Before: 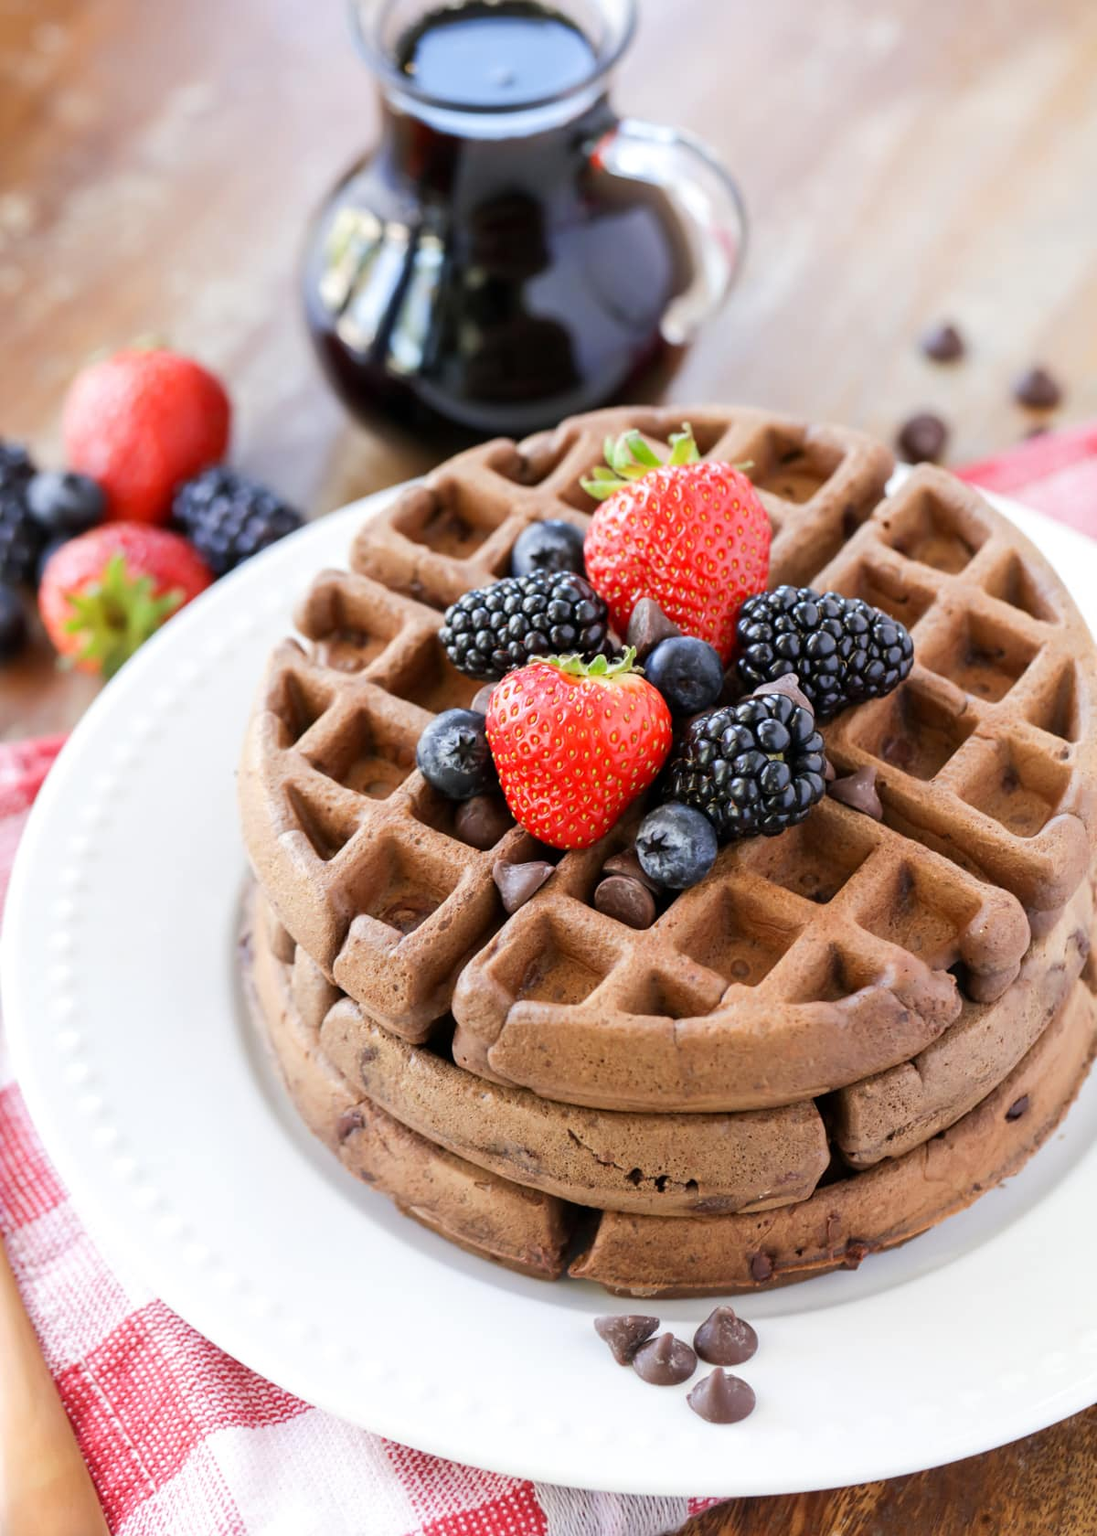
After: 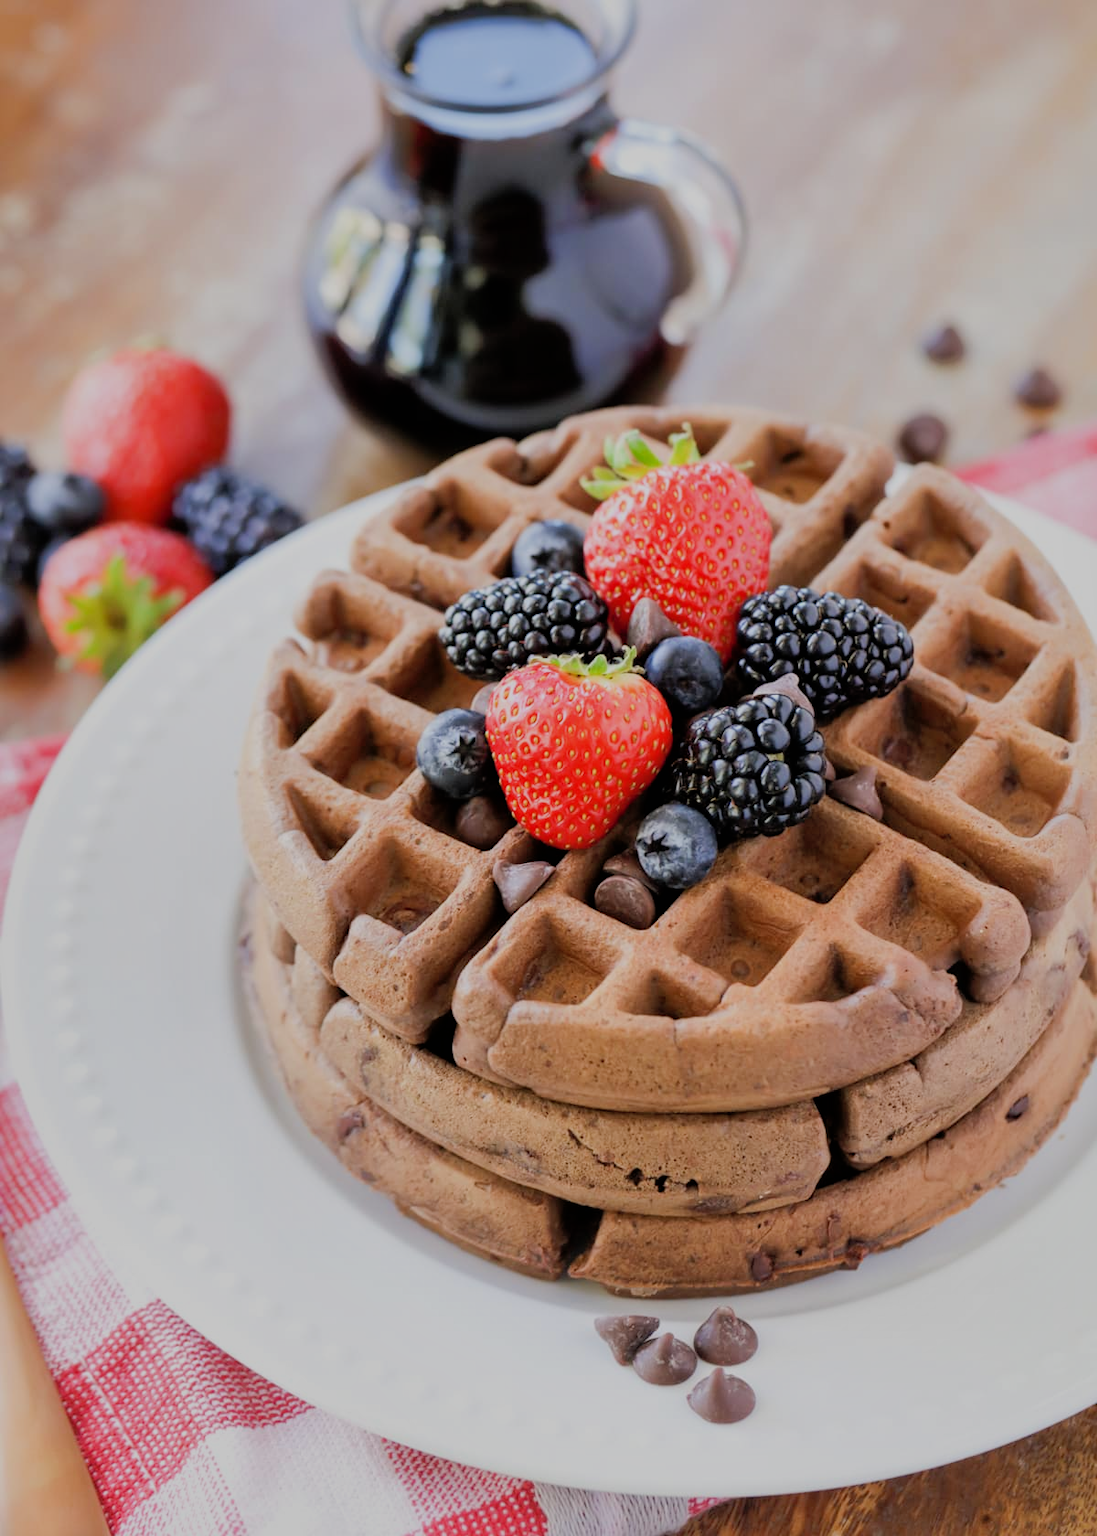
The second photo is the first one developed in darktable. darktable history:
shadows and highlights: on, module defaults
filmic rgb: black relative exposure -7.65 EV, white relative exposure 4.56 EV, hardness 3.61
